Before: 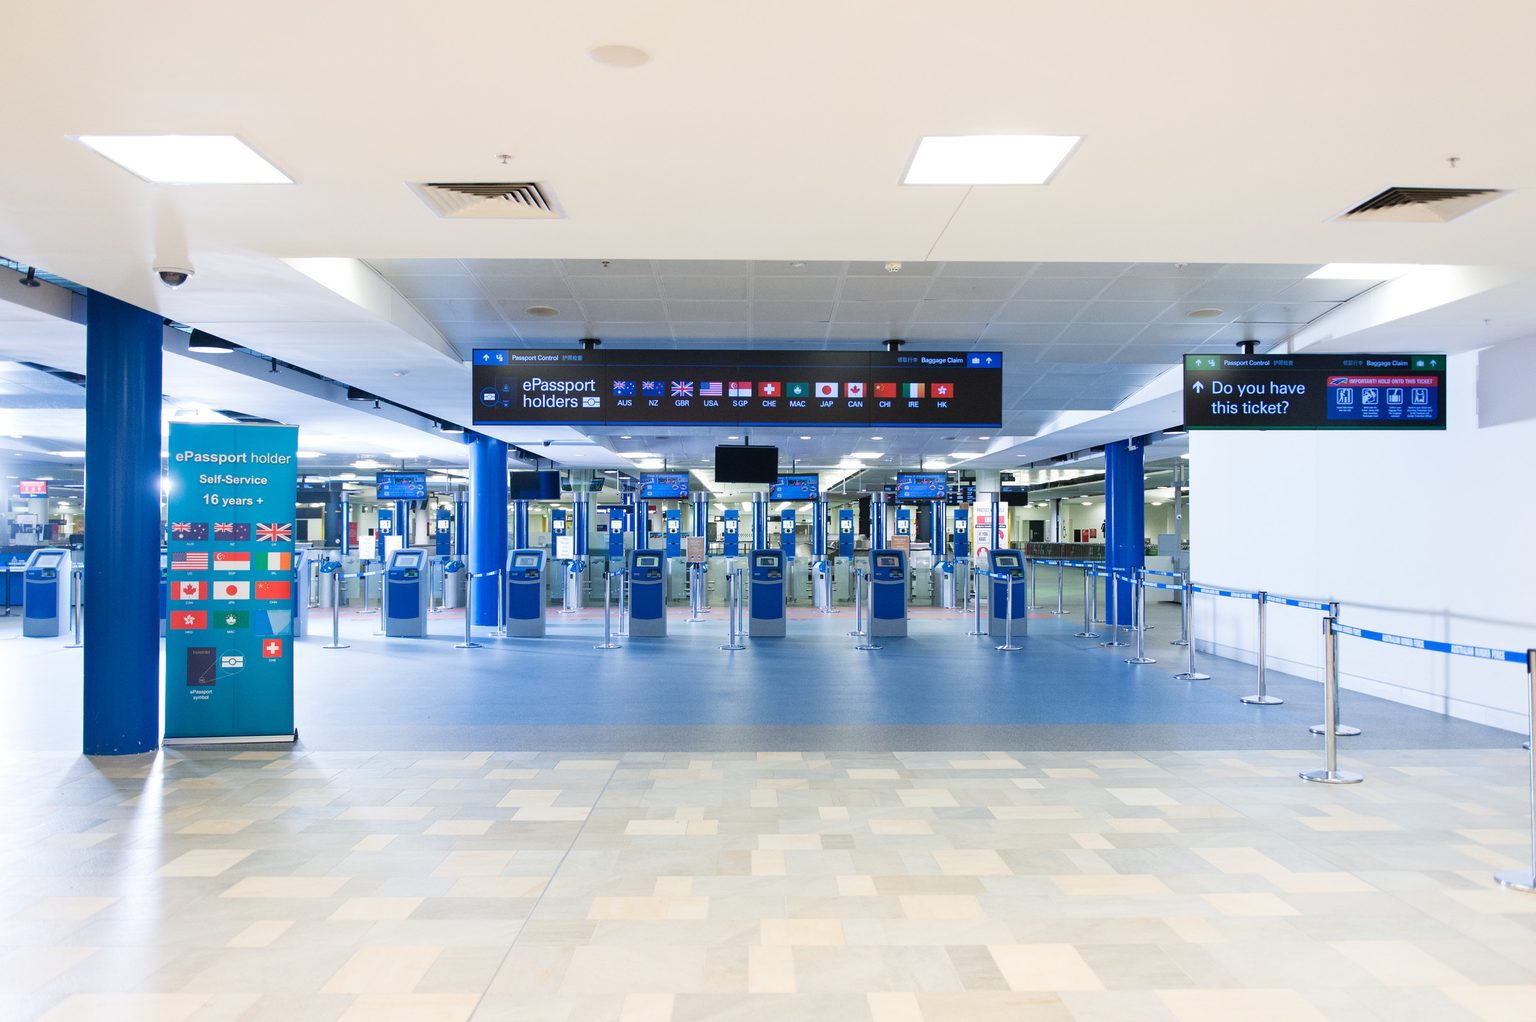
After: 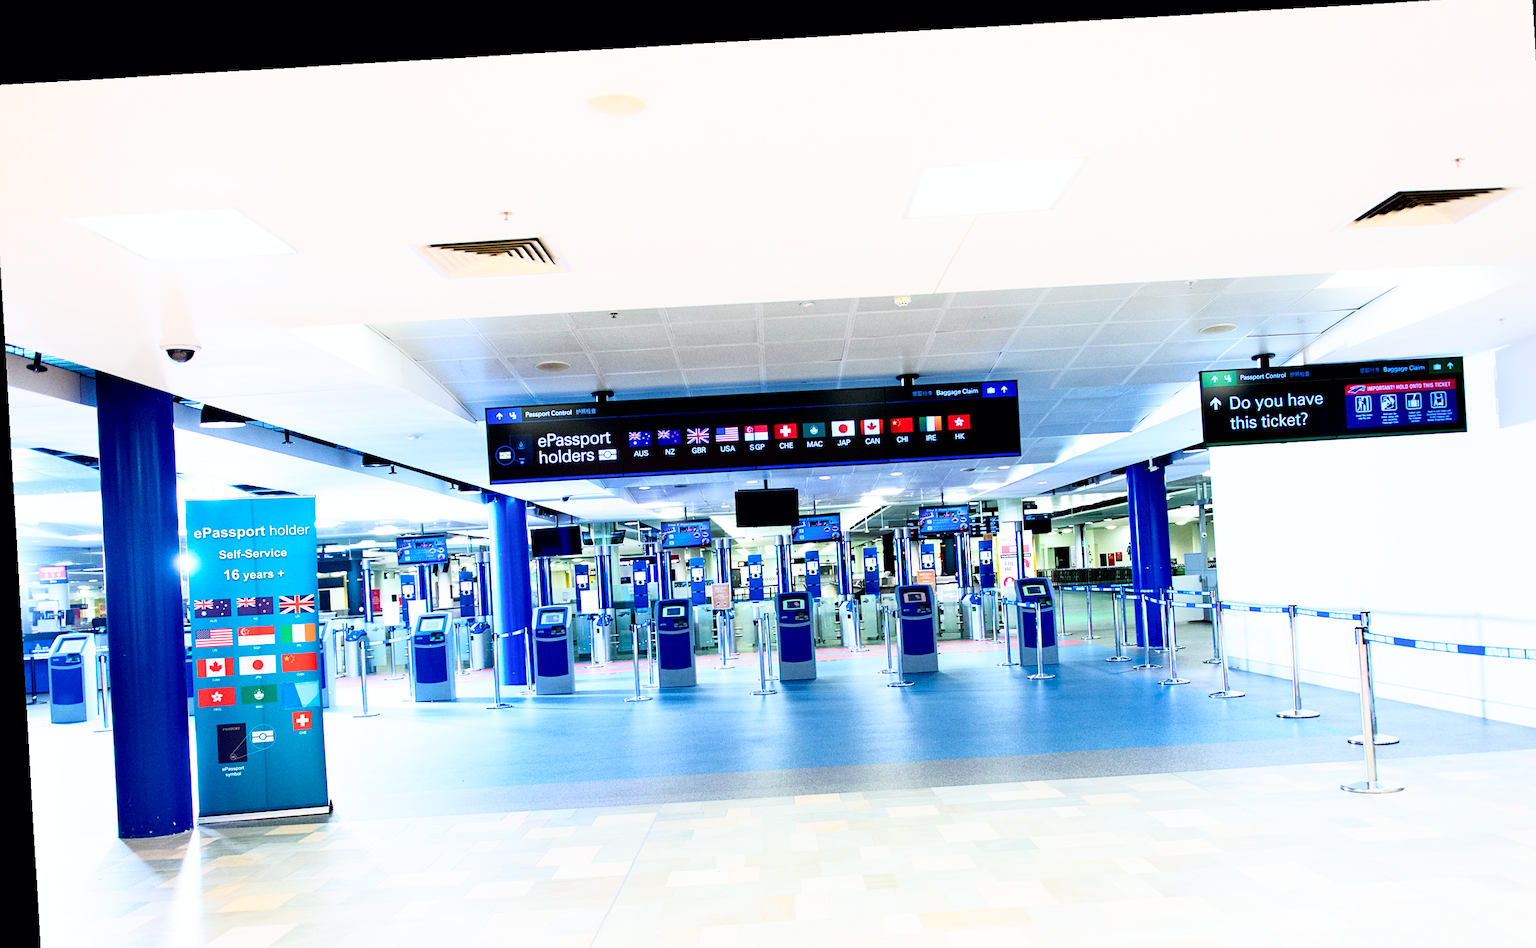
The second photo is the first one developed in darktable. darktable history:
sharpen: amount 0.2
rotate and perspective: rotation -3.18°, automatic cropping off
tone curve: curves: ch0 [(0, 0) (0.051, 0.027) (0.096, 0.071) (0.241, 0.247) (0.455, 0.52) (0.594, 0.692) (0.715, 0.845) (0.84, 0.936) (1, 1)]; ch1 [(0, 0) (0.1, 0.038) (0.318, 0.243) (0.399, 0.351) (0.478, 0.469) (0.499, 0.499) (0.534, 0.549) (0.565, 0.605) (0.601, 0.644) (0.666, 0.701) (1, 1)]; ch2 [(0, 0) (0.453, 0.45) (0.479, 0.483) (0.504, 0.499) (0.52, 0.508) (0.561, 0.573) (0.592, 0.617) (0.824, 0.815) (1, 1)], color space Lab, independent channels, preserve colors none
filmic rgb: black relative exposure -5.5 EV, white relative exposure 2.5 EV, threshold 3 EV, target black luminance 0%, hardness 4.51, latitude 67.35%, contrast 1.453, shadows ↔ highlights balance -3.52%, preserve chrominance no, color science v4 (2020), contrast in shadows soft, enable highlight reconstruction true
crop and rotate: angle 0.2°, left 0.275%, right 3.127%, bottom 14.18%
